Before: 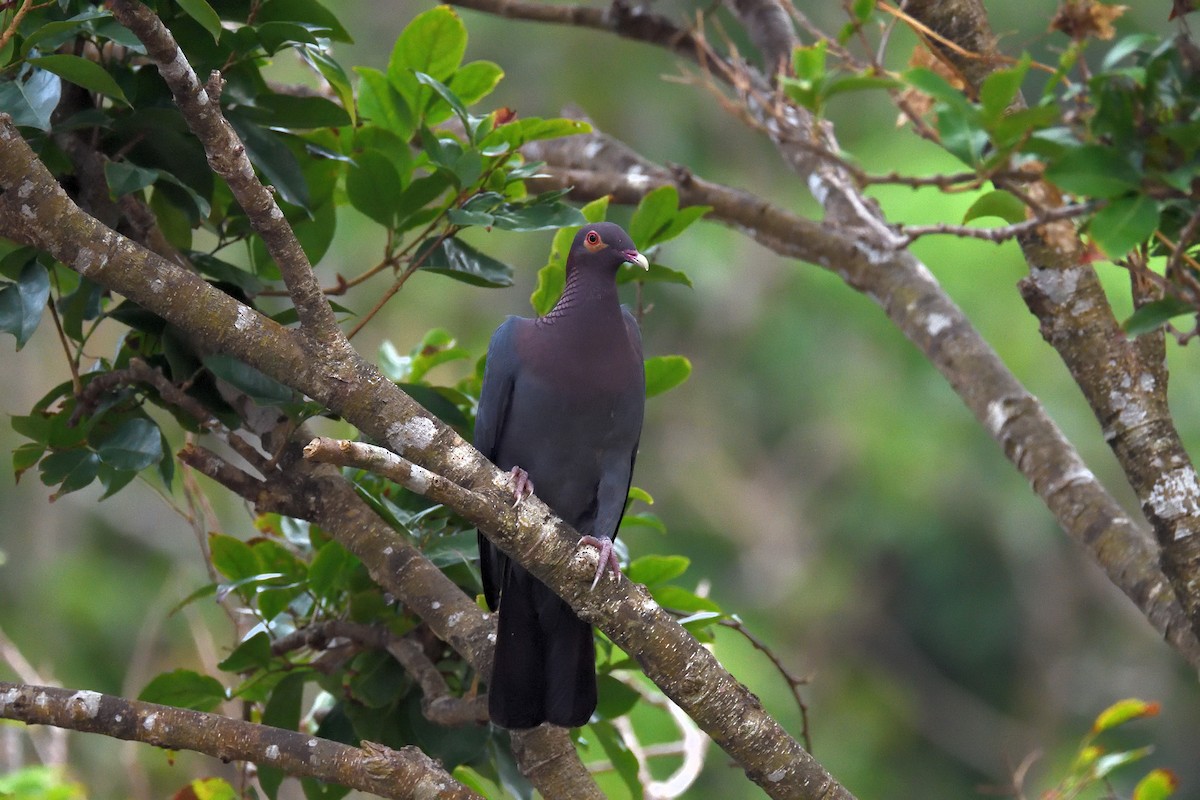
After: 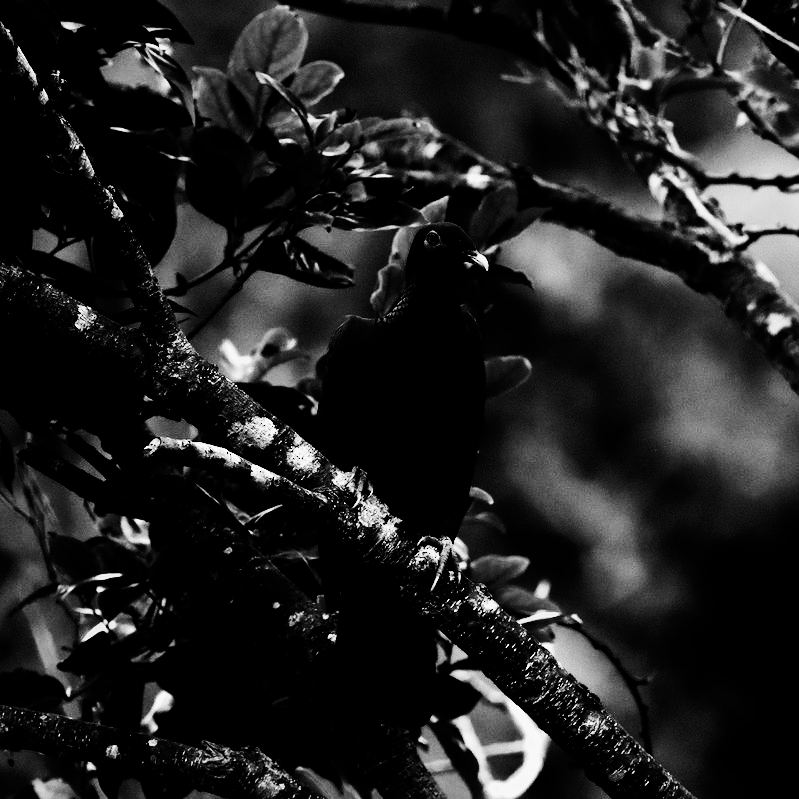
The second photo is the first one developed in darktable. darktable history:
contrast brightness saturation: contrast 0.77, brightness -1, saturation 1
color balance rgb: perceptual saturation grading › global saturation 20%, global vibrance 20%
monochrome: a 32, b 64, size 2.3
crop and rotate: left 13.409%, right 19.924%
